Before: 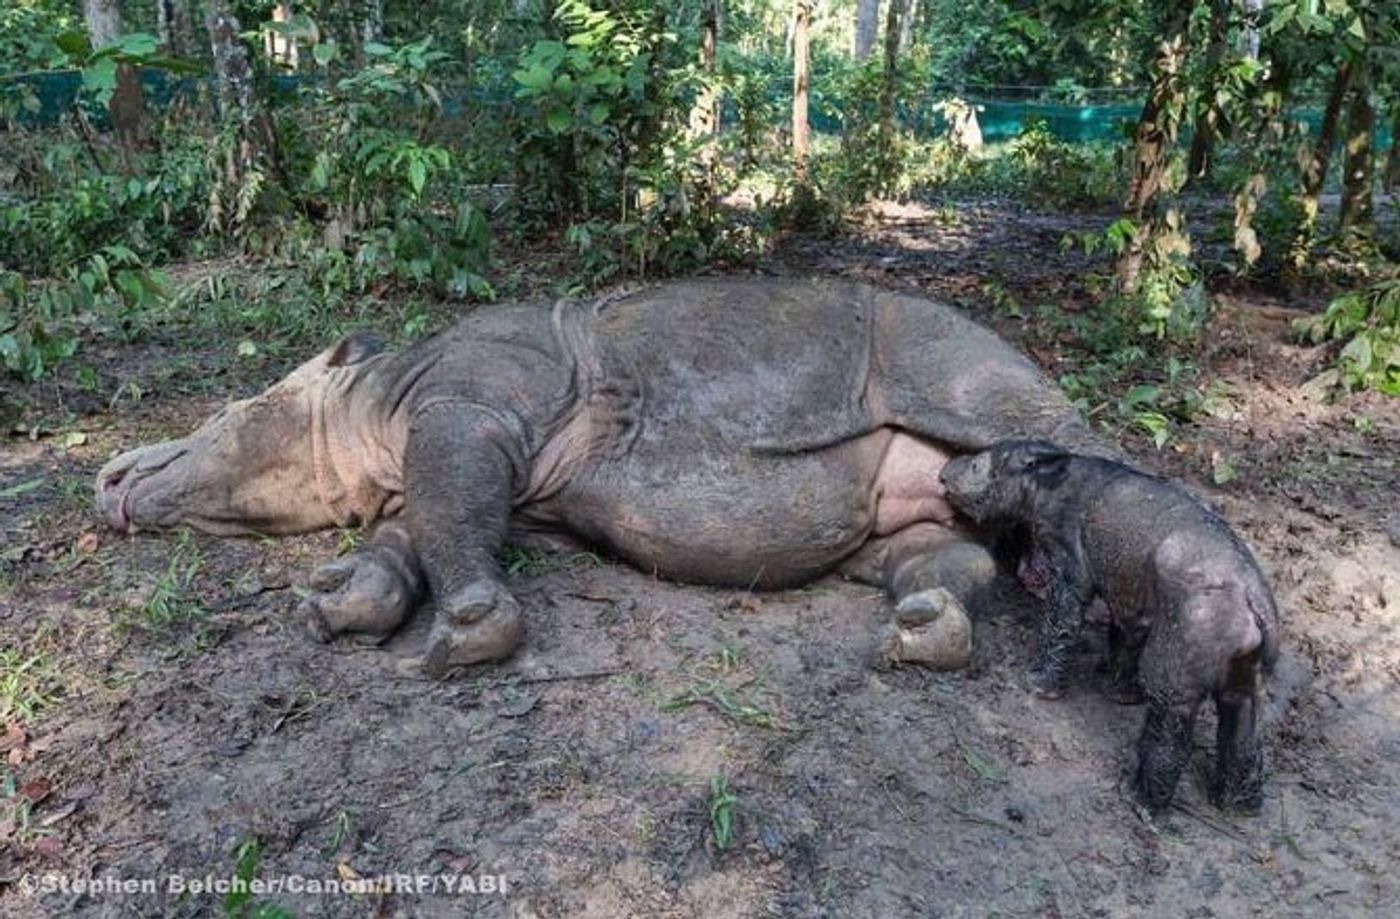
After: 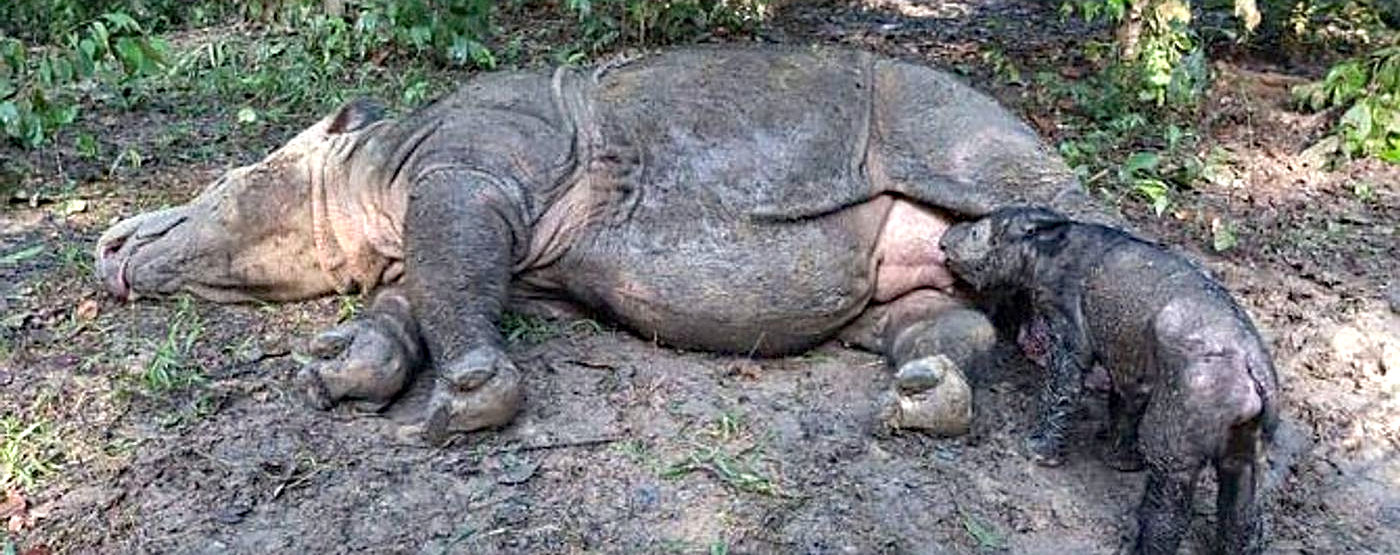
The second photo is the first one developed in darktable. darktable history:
exposure: exposure 0.663 EV, compensate highlight preservation false
sharpen: on, module defaults
haze removal: compatibility mode true, adaptive false
crop and rotate: top 25.511%, bottom 14.028%
